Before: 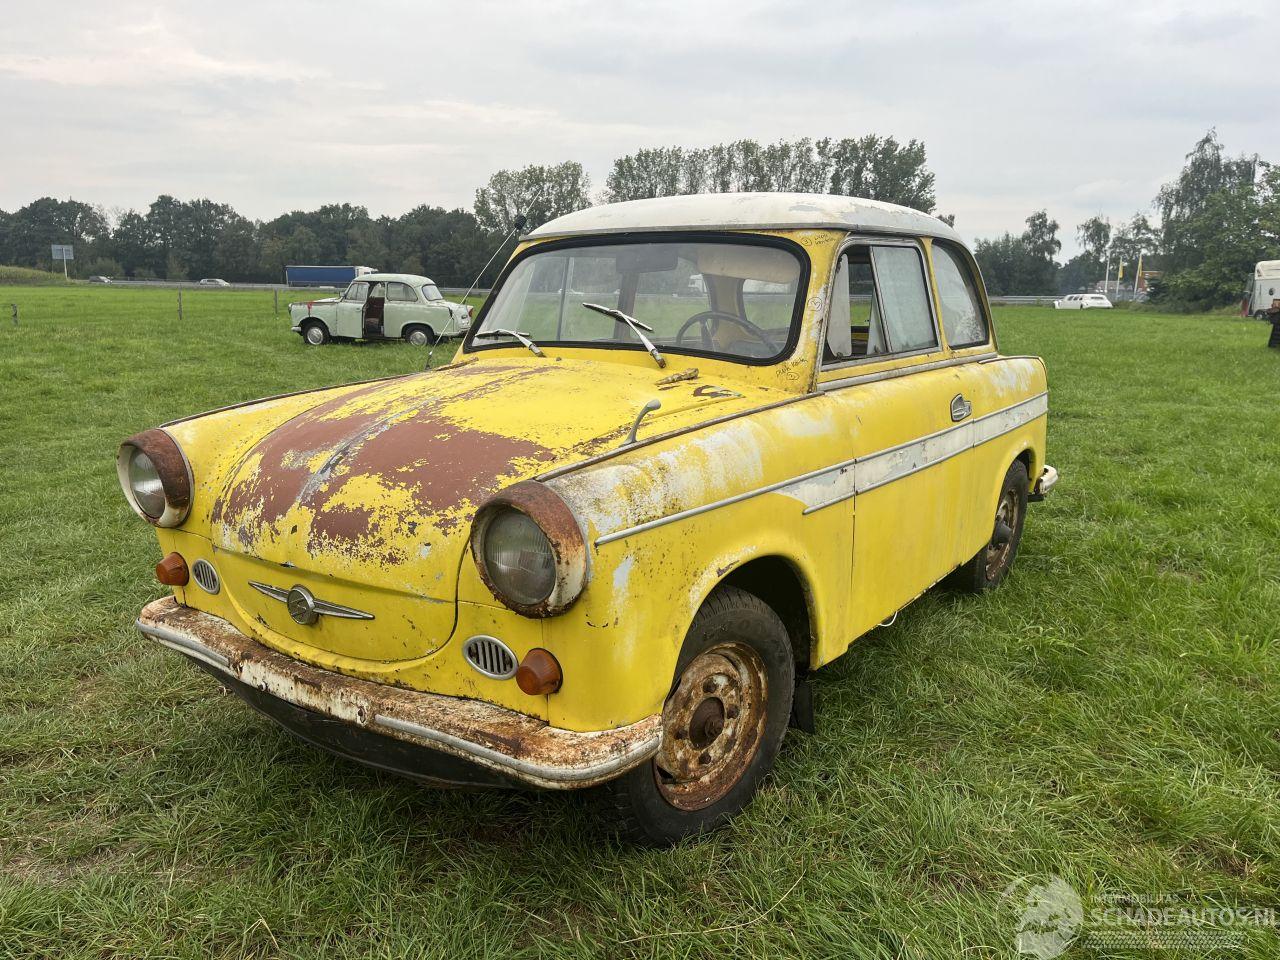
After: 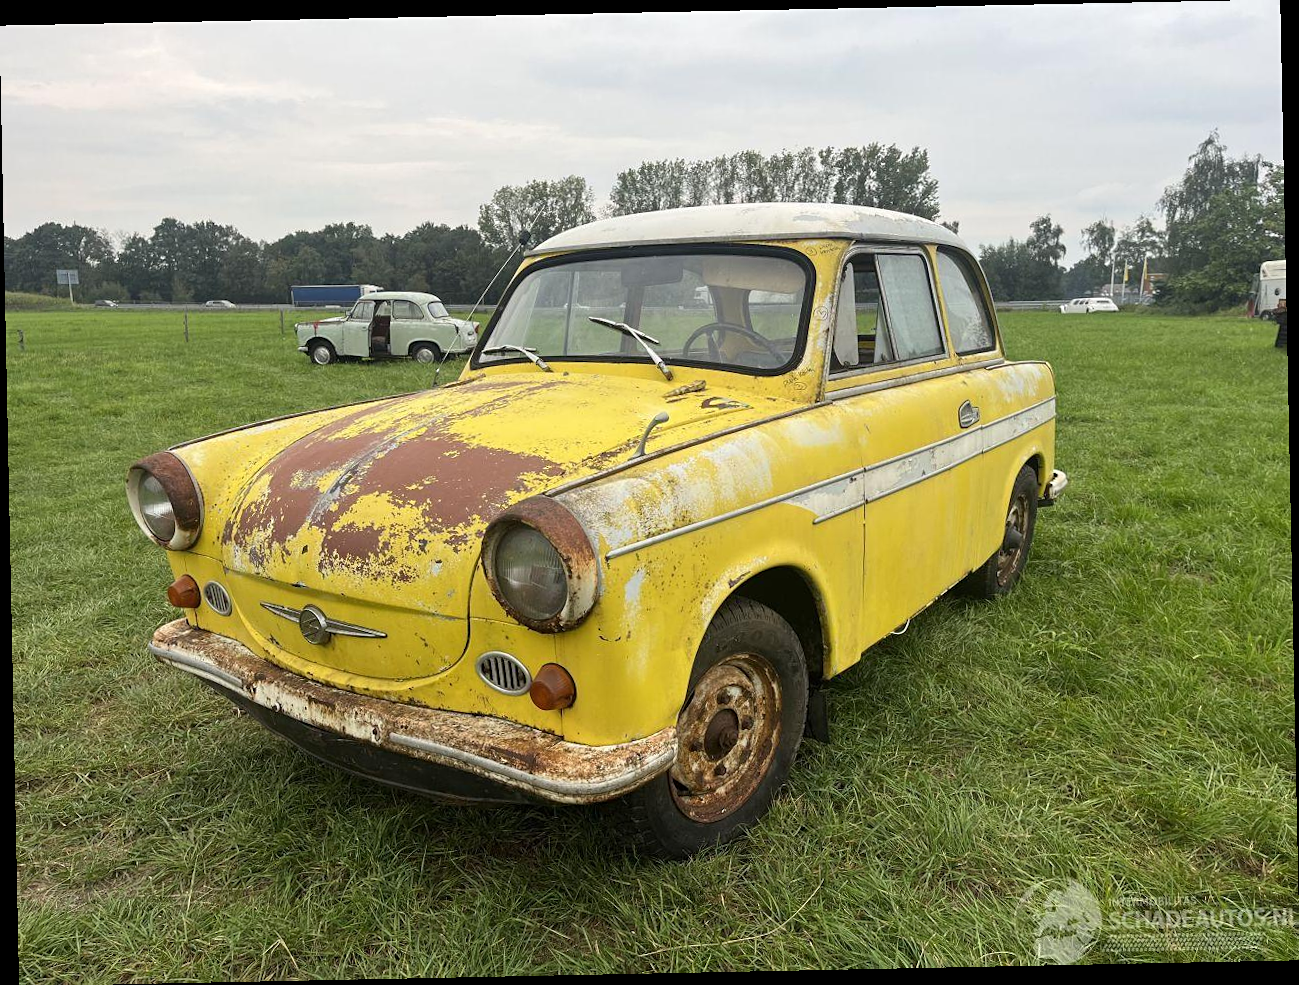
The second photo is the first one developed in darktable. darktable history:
rotate and perspective: rotation -1.17°, automatic cropping off
sharpen: amount 0.2
